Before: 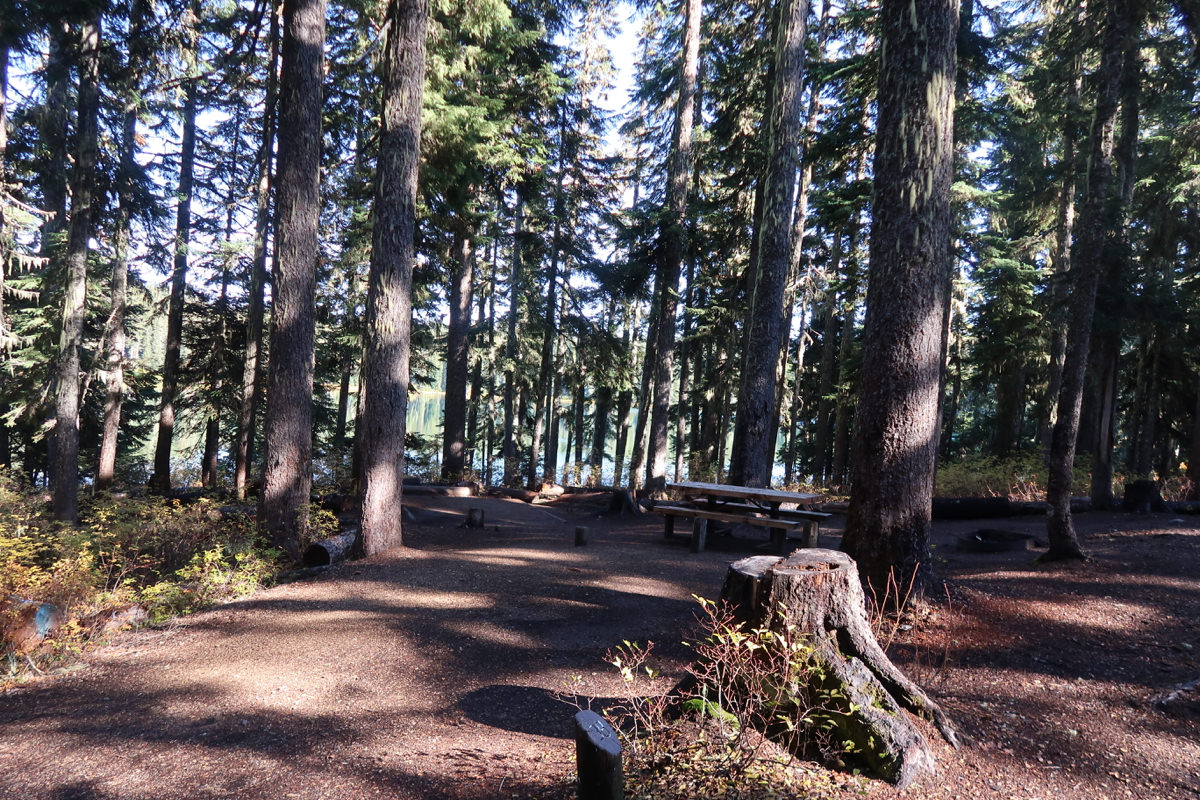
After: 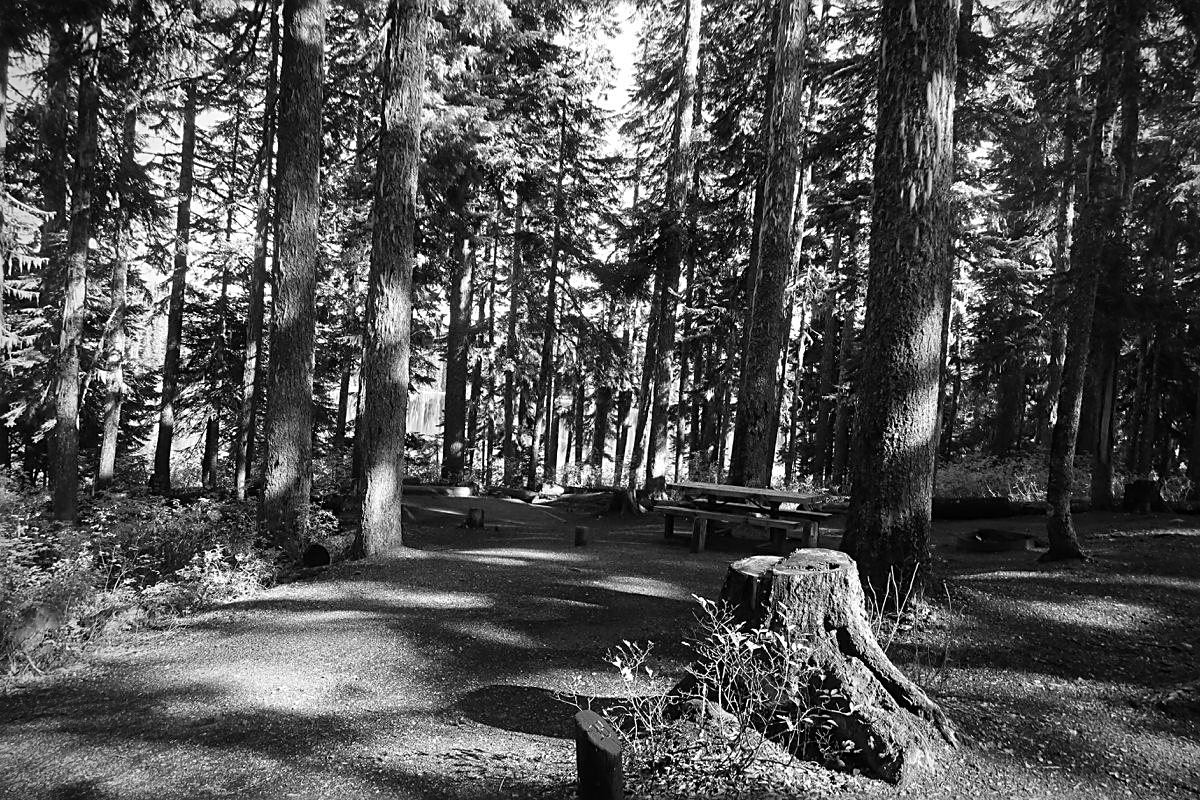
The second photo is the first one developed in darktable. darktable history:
vignetting: fall-off start 71.74%
color contrast: green-magenta contrast 1.1, blue-yellow contrast 1.1, unbound 0
color correction: highlights a* -5.3, highlights b* 9.8, shadows a* 9.8, shadows b* 24.26
monochrome: a 16.01, b -2.65, highlights 0.52
sharpen: on, module defaults
